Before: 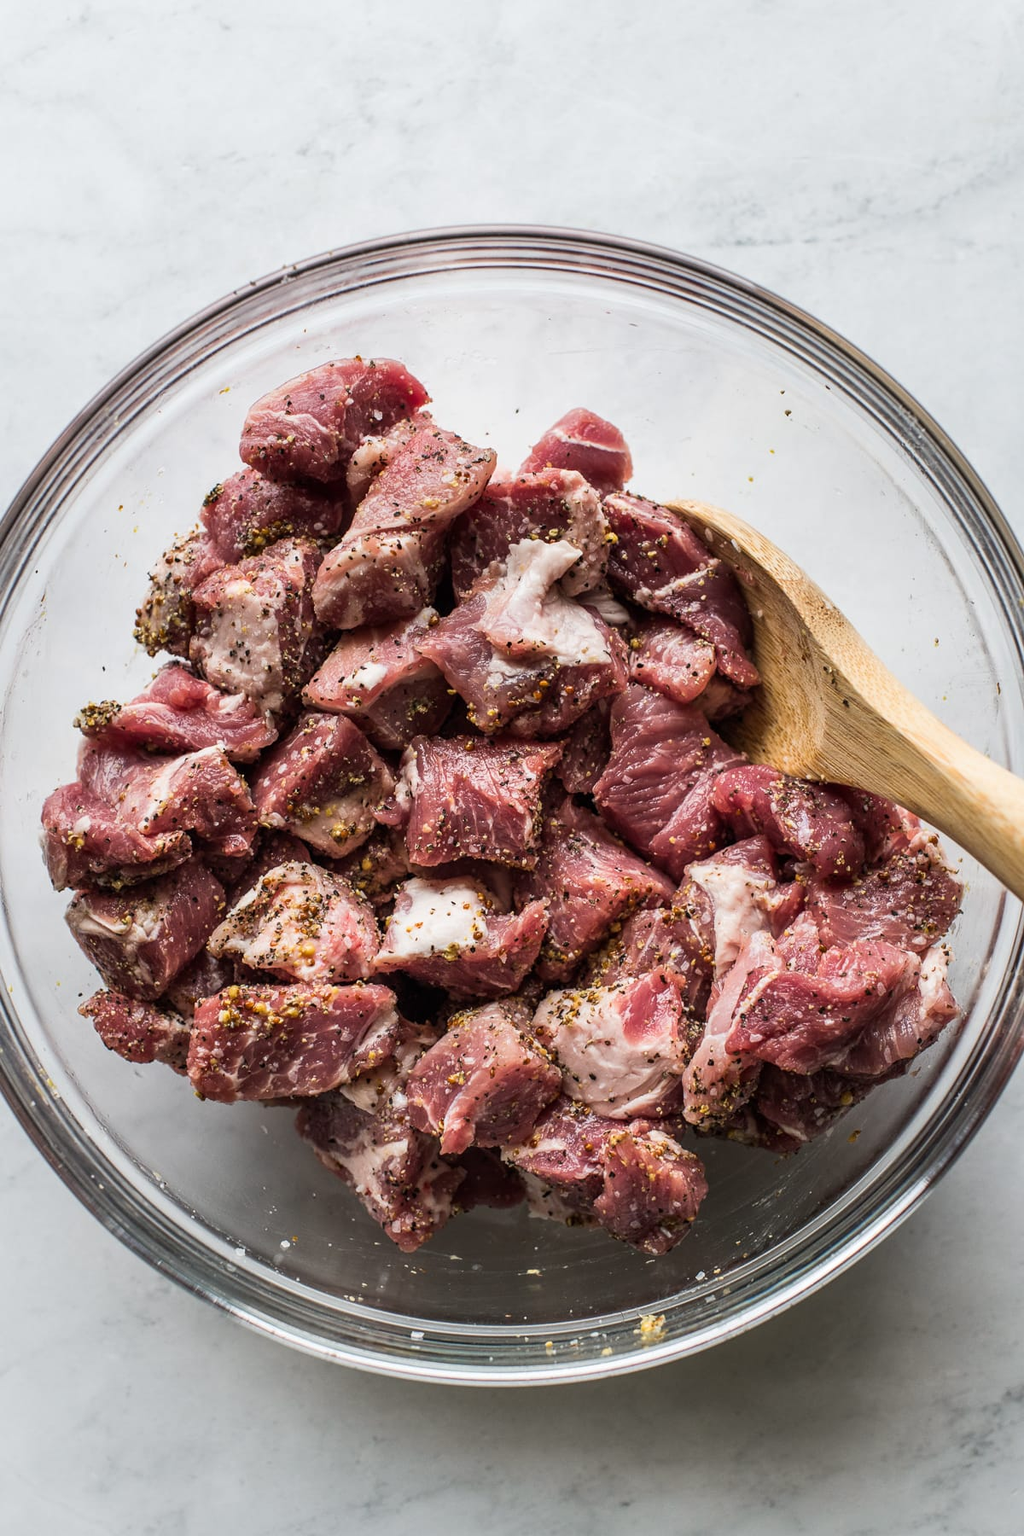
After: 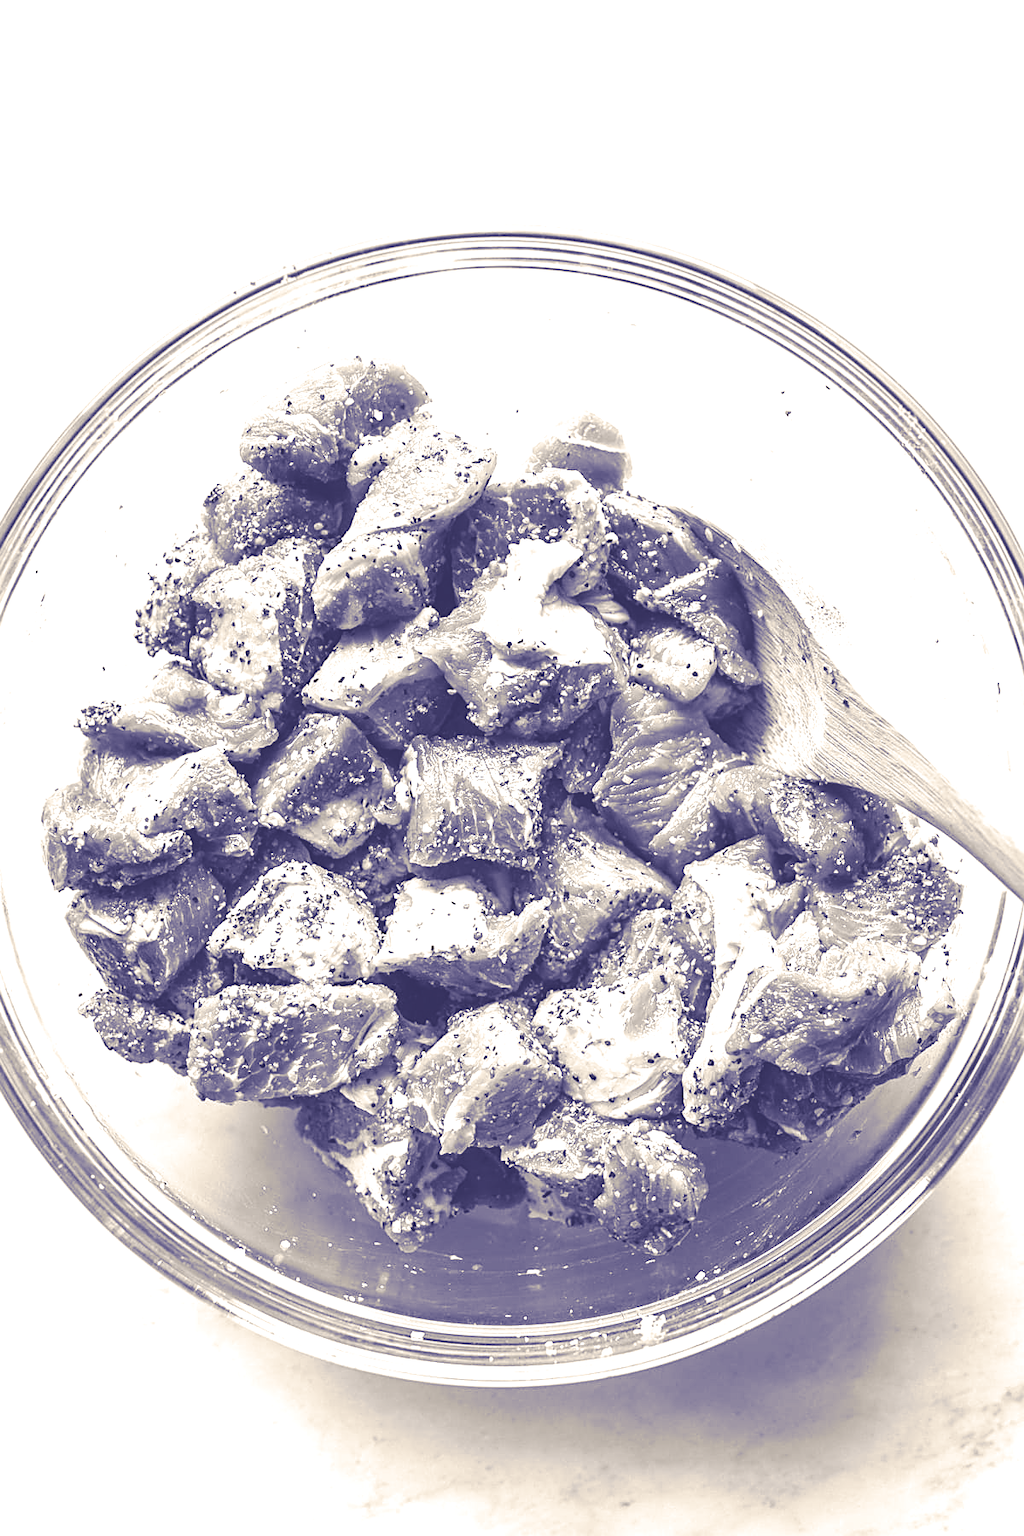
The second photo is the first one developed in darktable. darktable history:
sharpen: on, module defaults
colorize: hue 34.49°, saturation 35.33%, source mix 100%, lightness 55%, version 1
split-toning: shadows › hue 242.67°, shadows › saturation 0.733, highlights › hue 45.33°, highlights › saturation 0.667, balance -53.304, compress 21.15%
